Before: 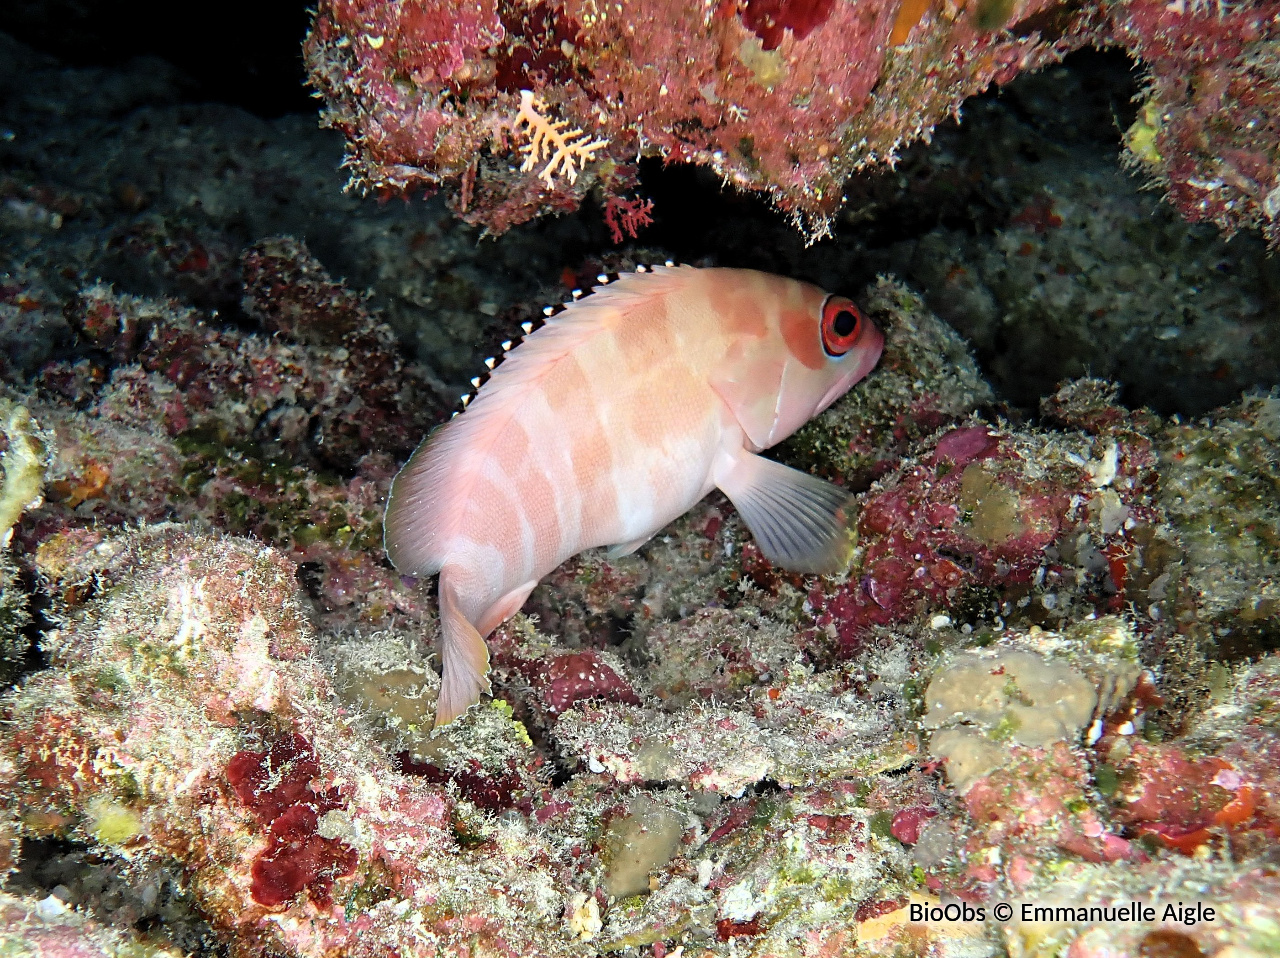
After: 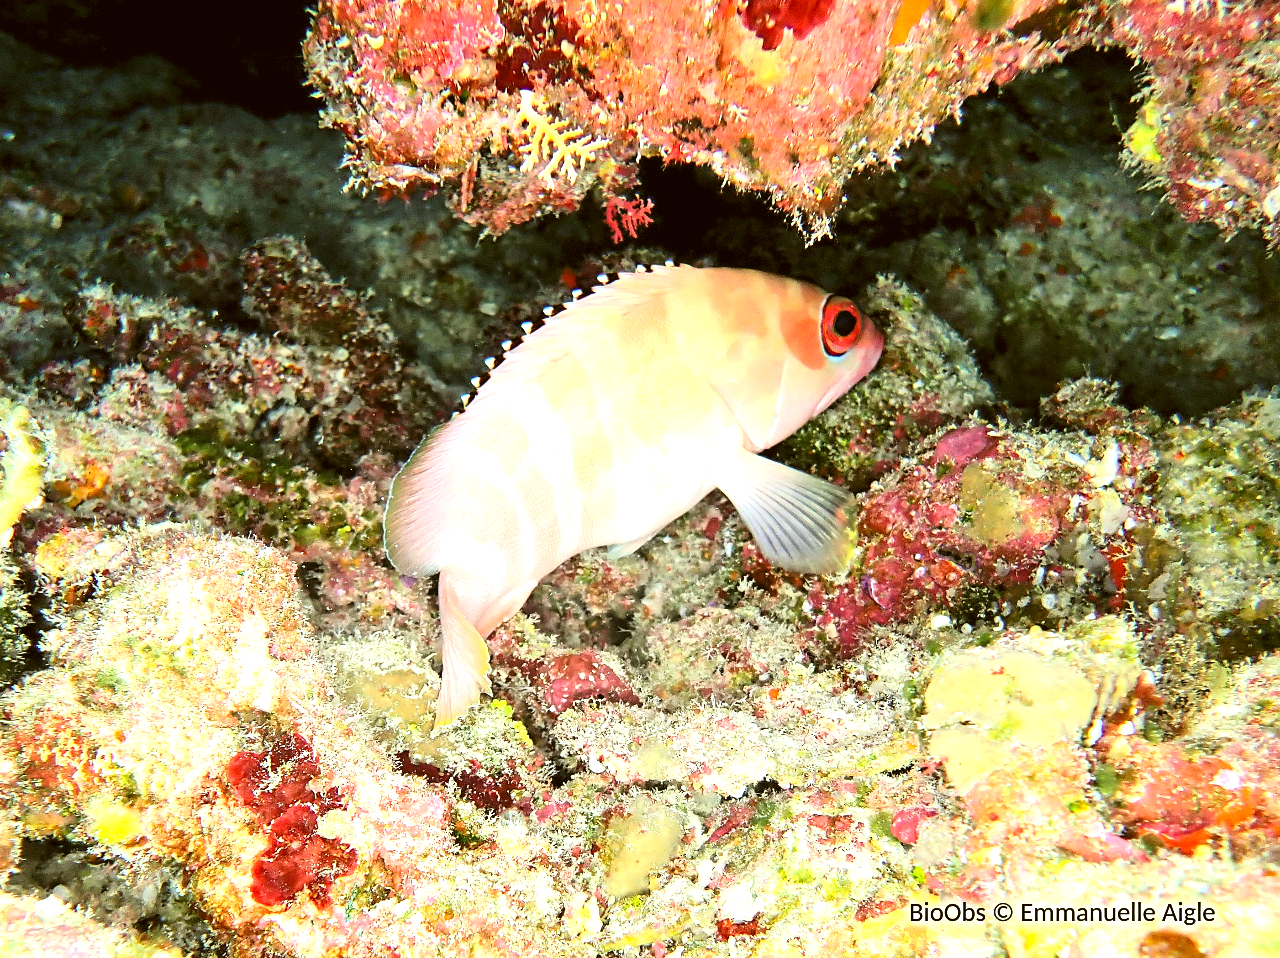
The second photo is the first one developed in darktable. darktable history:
exposure: black level correction 0, exposure 1.2 EV, compensate highlight preservation false
color correction: highlights a* -1.72, highlights b* 10.58, shadows a* 0.504, shadows b* 18.62
contrast brightness saturation: contrast 0.197, brightness 0.167, saturation 0.224
